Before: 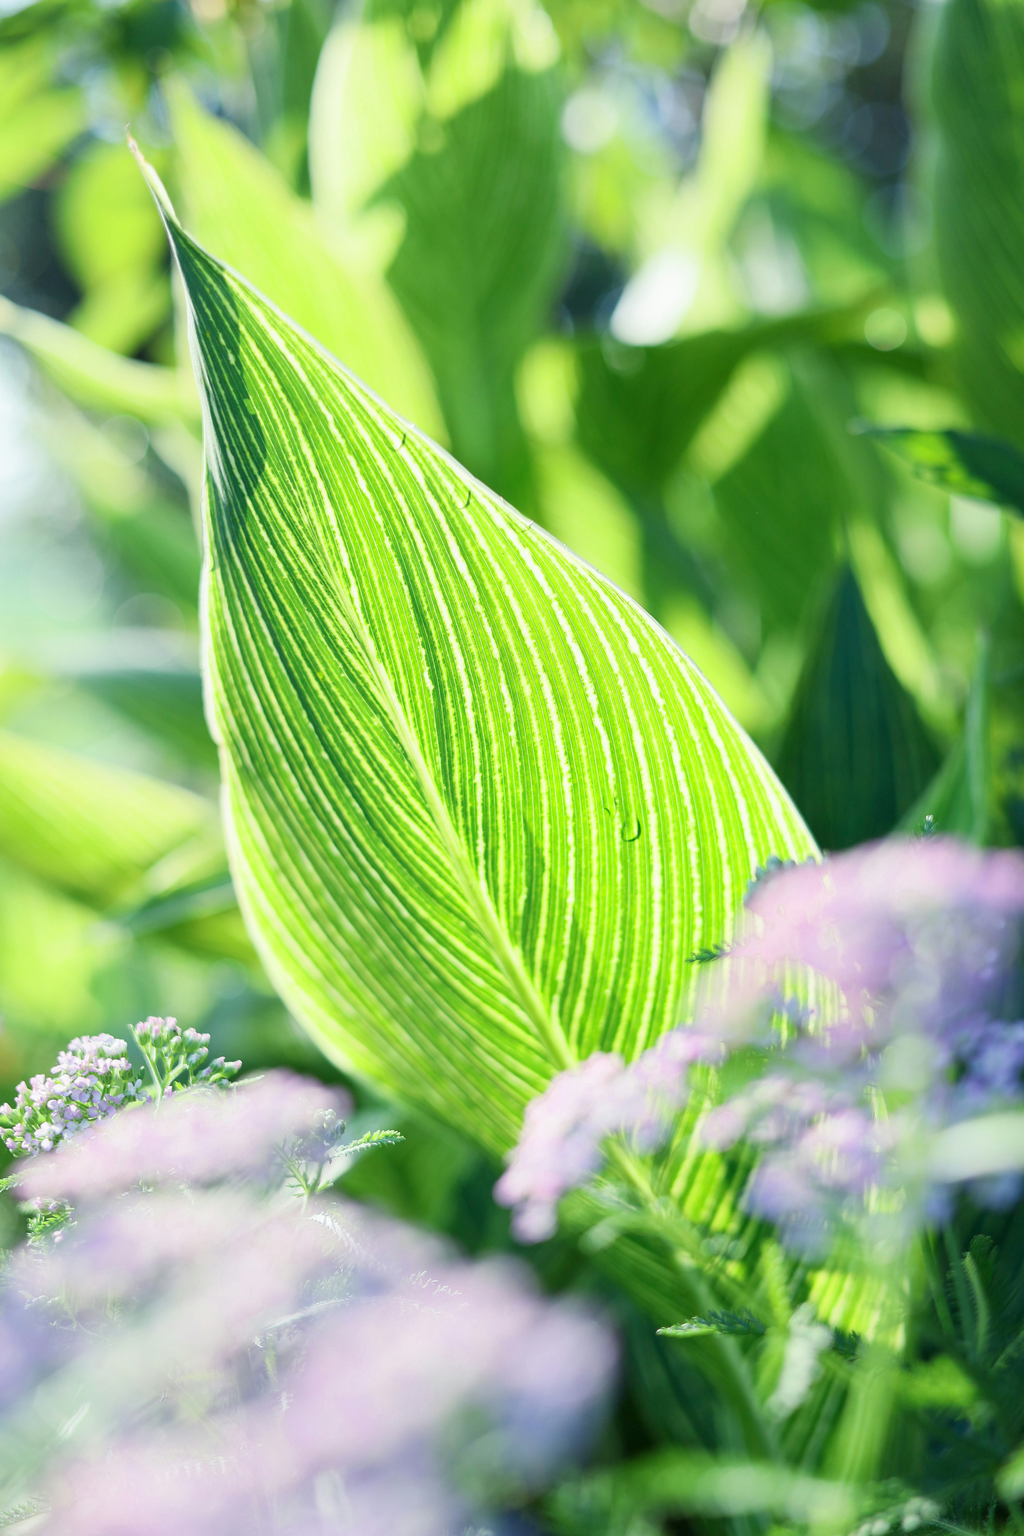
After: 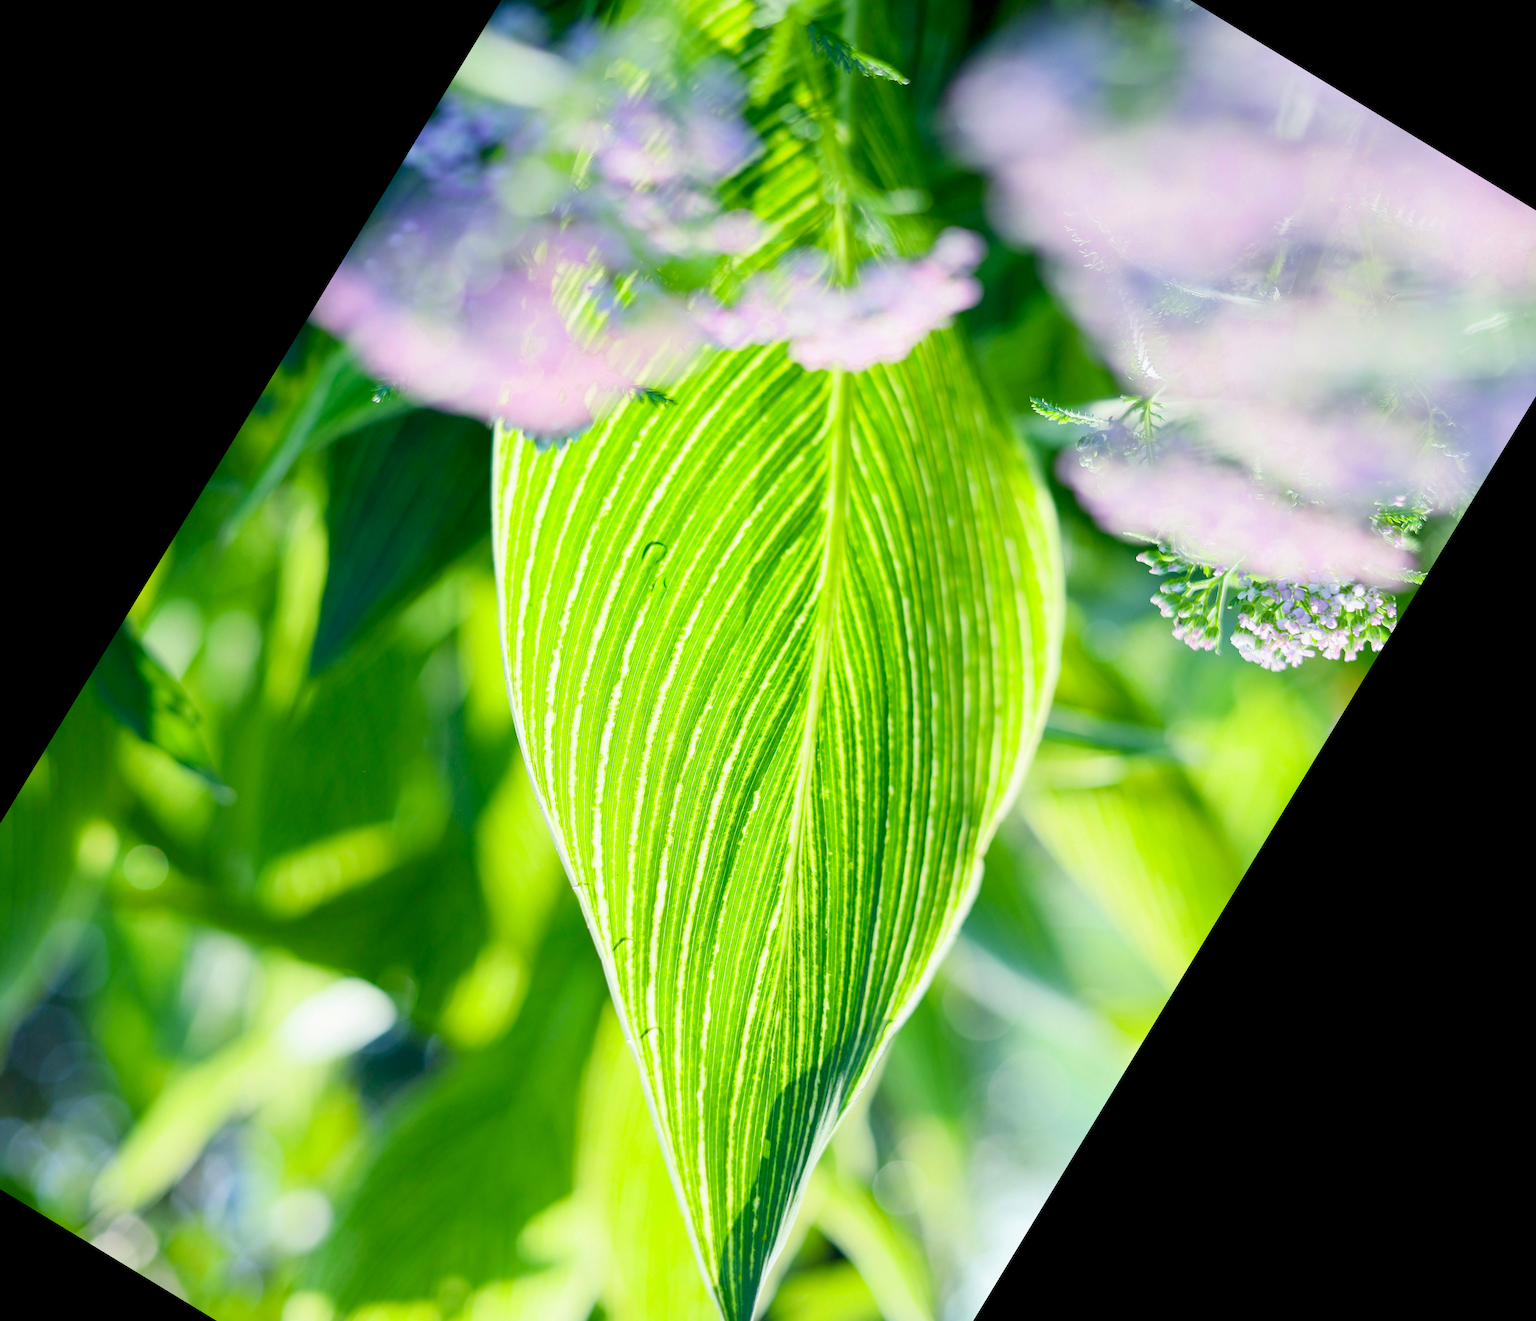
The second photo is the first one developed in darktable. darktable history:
crop and rotate: angle 148.68°, left 9.111%, top 15.603%, right 4.588%, bottom 17.041%
exposure: black level correction 0.009, compensate highlight preservation false
color balance rgb: perceptual saturation grading › global saturation 20%, global vibrance 10%
